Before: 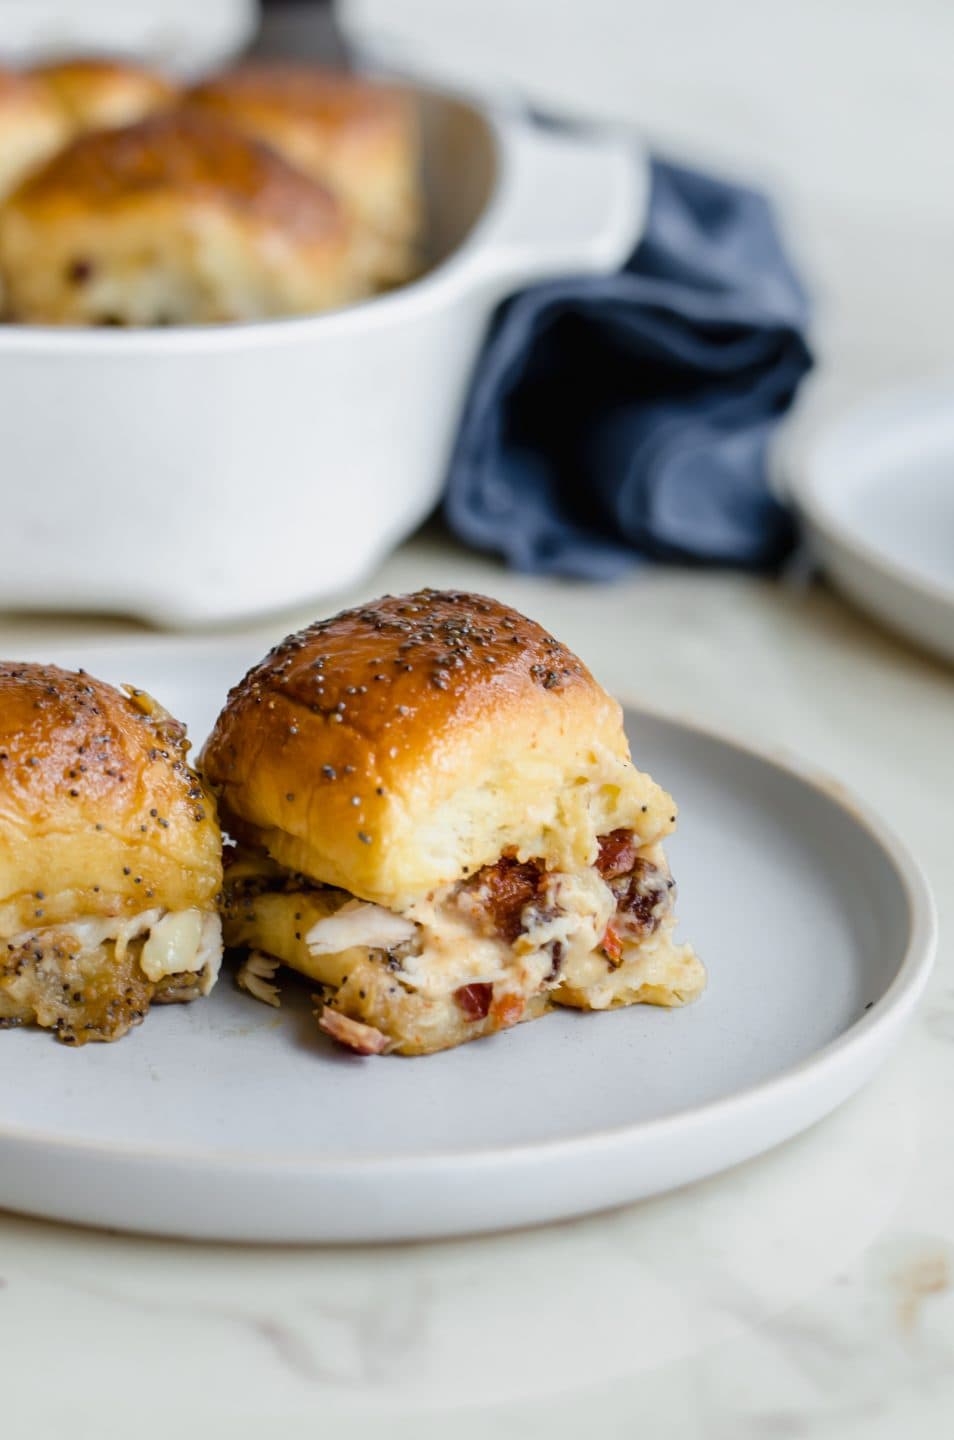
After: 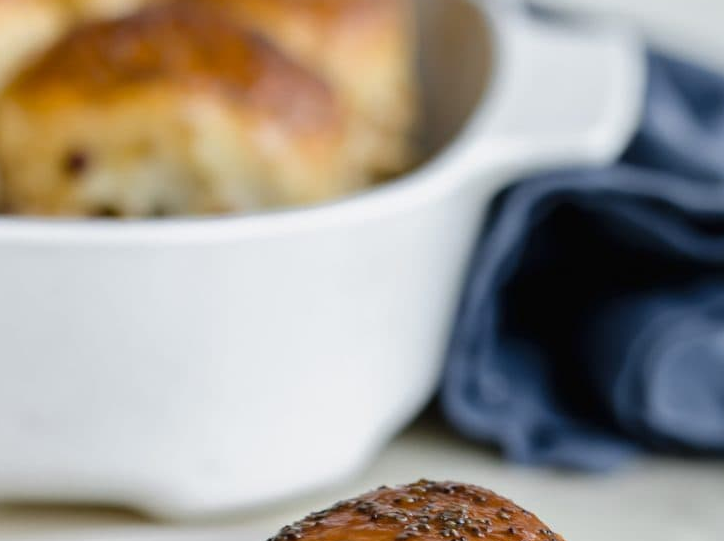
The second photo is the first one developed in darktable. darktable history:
crop: left 0.508%, top 7.635%, right 23.538%, bottom 54.771%
